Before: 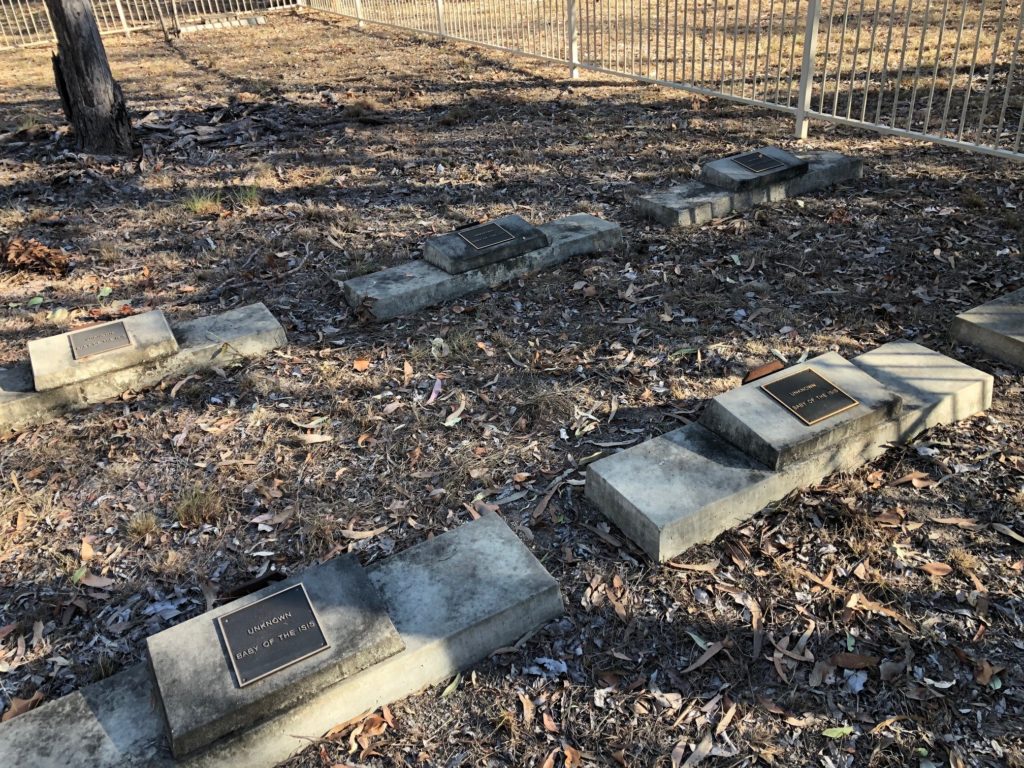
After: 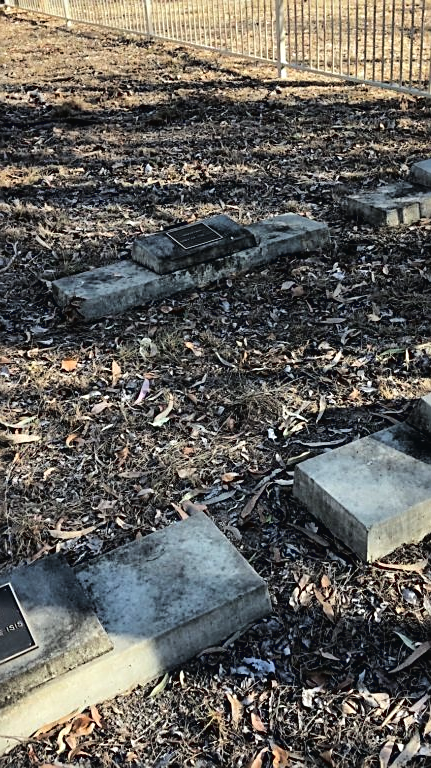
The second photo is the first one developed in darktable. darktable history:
tone curve: curves: ch0 [(0, 0.019) (0.11, 0.036) (0.259, 0.214) (0.378, 0.365) (0.499, 0.529) (1, 1)], color space Lab, linked channels, preserve colors none
crop: left 28.583%, right 29.231%
sharpen: on, module defaults
white balance: red 0.978, blue 0.999
